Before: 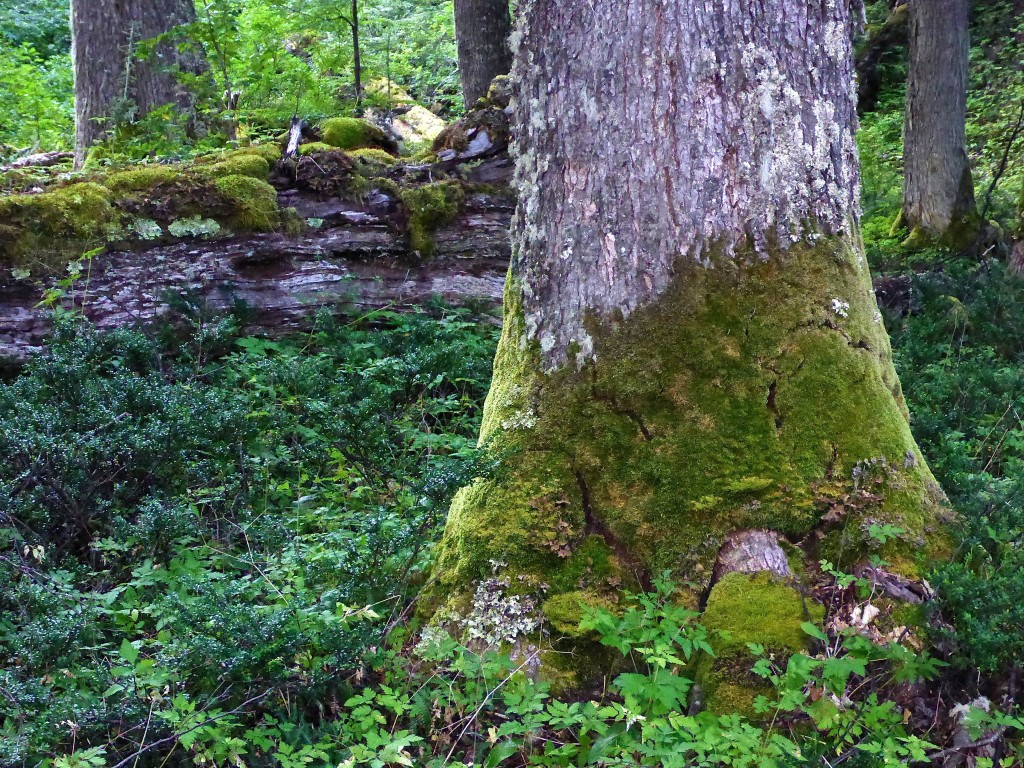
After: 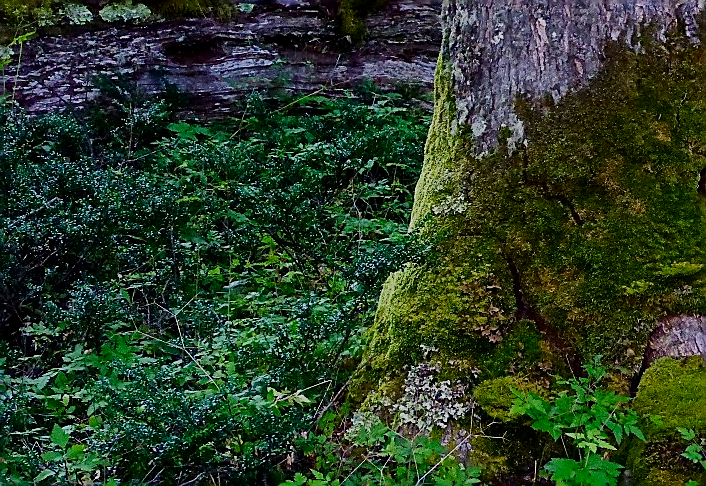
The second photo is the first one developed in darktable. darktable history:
sharpen: radius 1.419, amount 1.236, threshold 0.75
crop: left 6.756%, top 28.064%, right 24.213%, bottom 8.638%
contrast brightness saturation: brightness -0.25, saturation 0.199
filmic rgb: black relative exposure -7.46 EV, white relative exposure 4.86 EV, hardness 3.4
